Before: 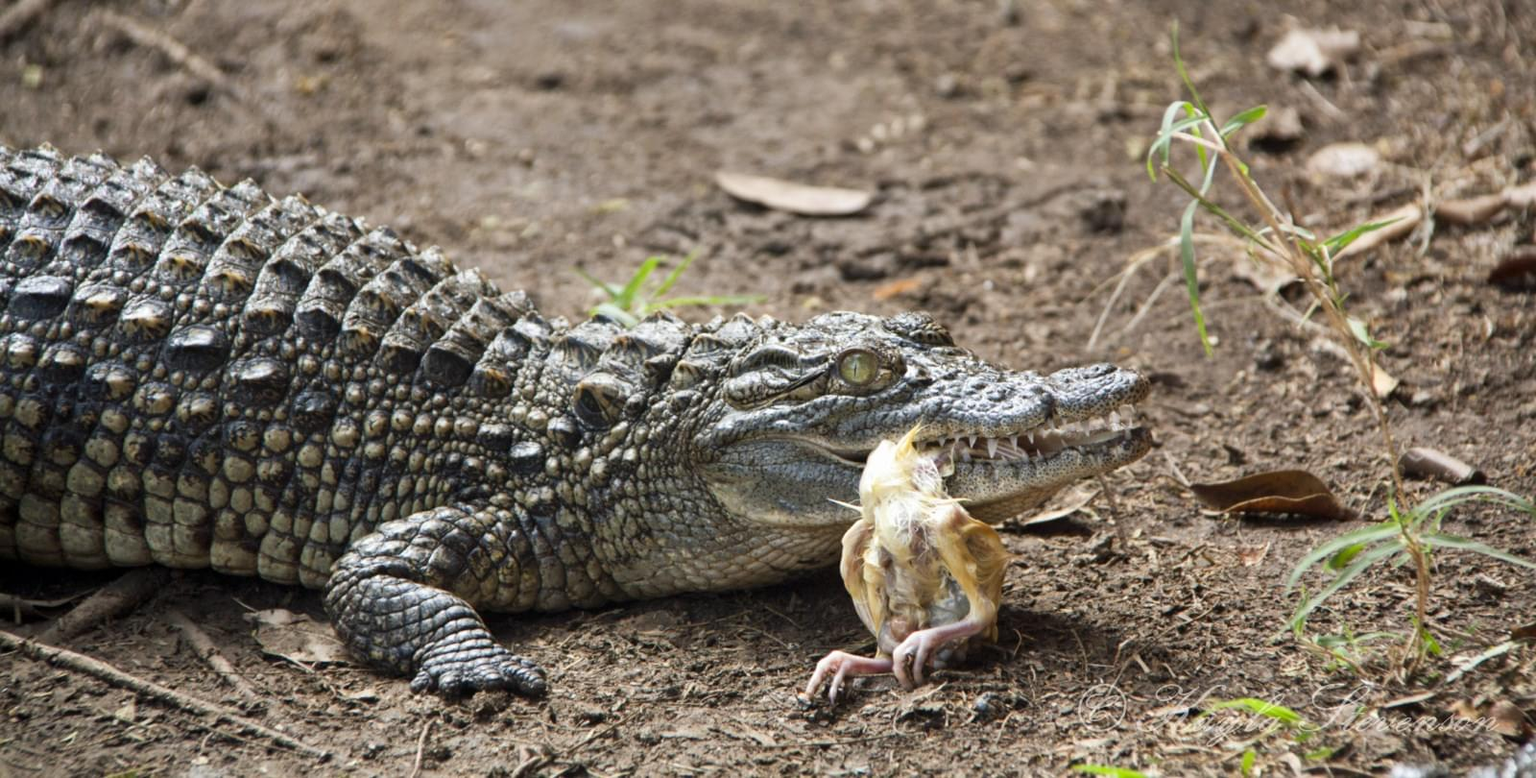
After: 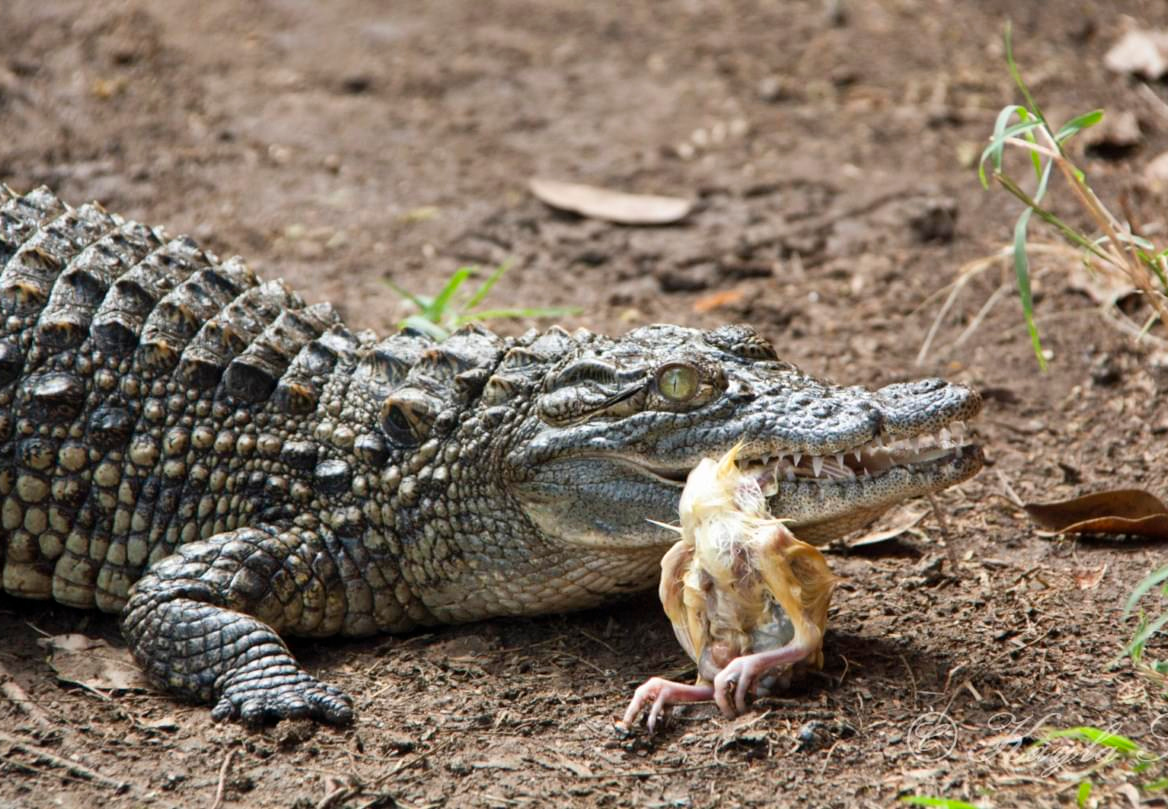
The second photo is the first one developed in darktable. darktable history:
crop: left 13.549%, top 0%, right 13.405%
